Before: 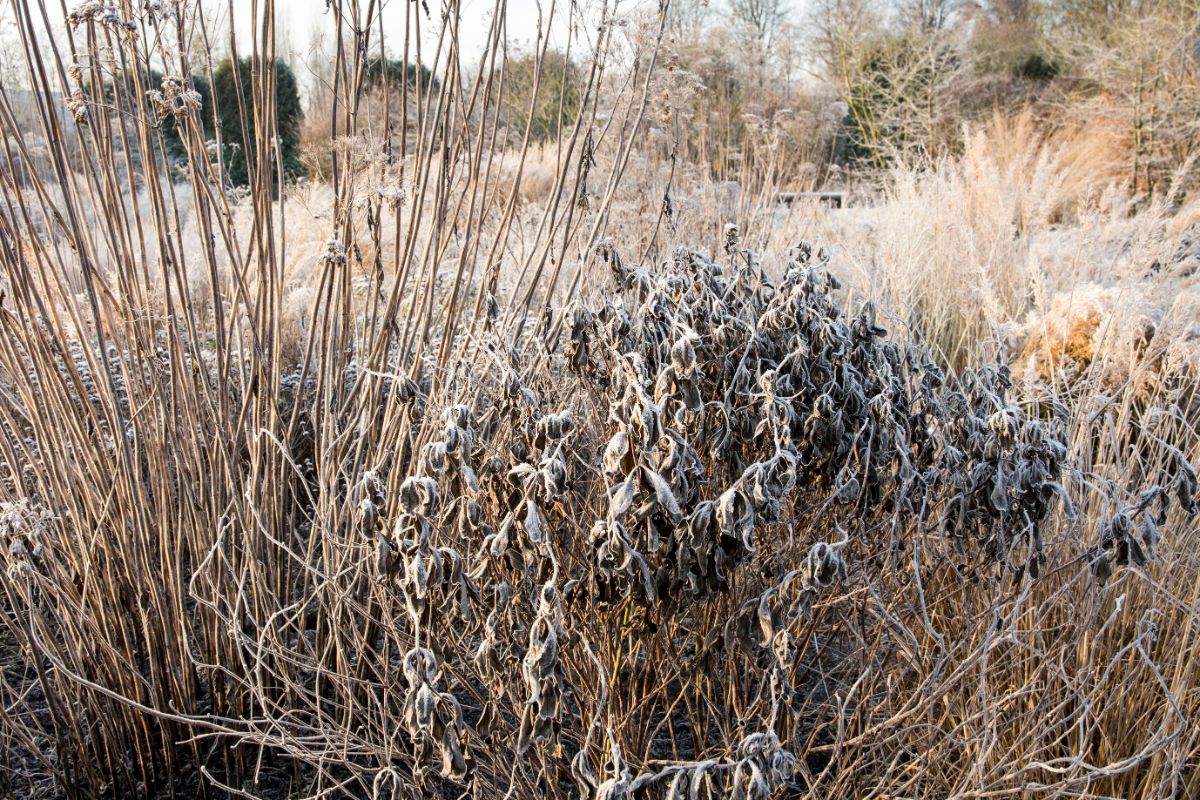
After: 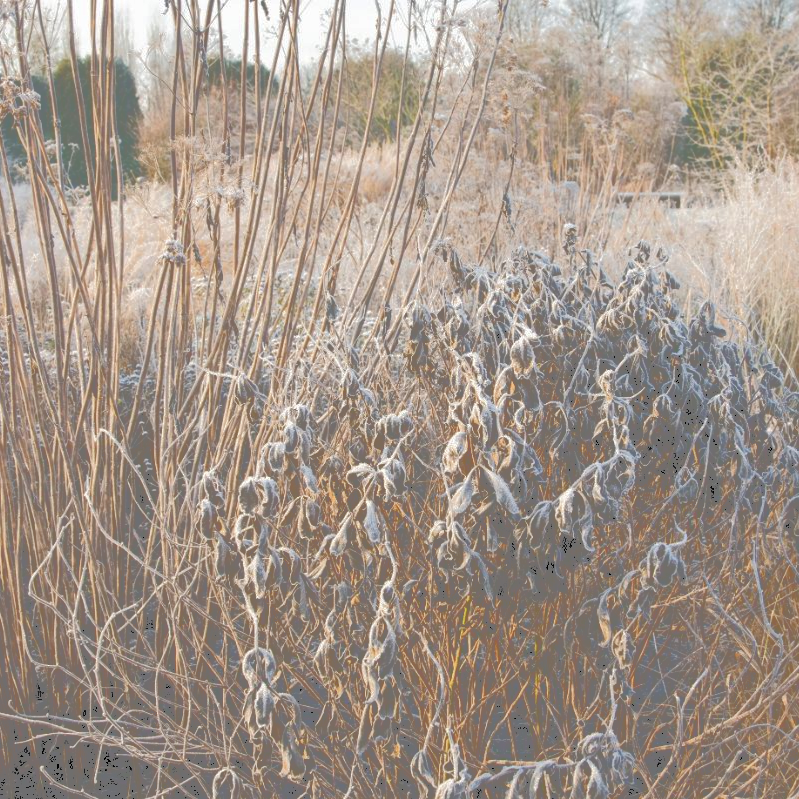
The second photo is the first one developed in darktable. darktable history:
crop and rotate: left 13.472%, right 19.888%
tone curve: curves: ch0 [(0, 0) (0.003, 0.464) (0.011, 0.464) (0.025, 0.464) (0.044, 0.464) (0.069, 0.464) (0.1, 0.463) (0.136, 0.463) (0.177, 0.464) (0.224, 0.469) (0.277, 0.482) (0.335, 0.501) (0.399, 0.53) (0.468, 0.567) (0.543, 0.61) (0.623, 0.663) (0.709, 0.718) (0.801, 0.779) (0.898, 0.842) (1, 1)], color space Lab, independent channels, preserve colors none
